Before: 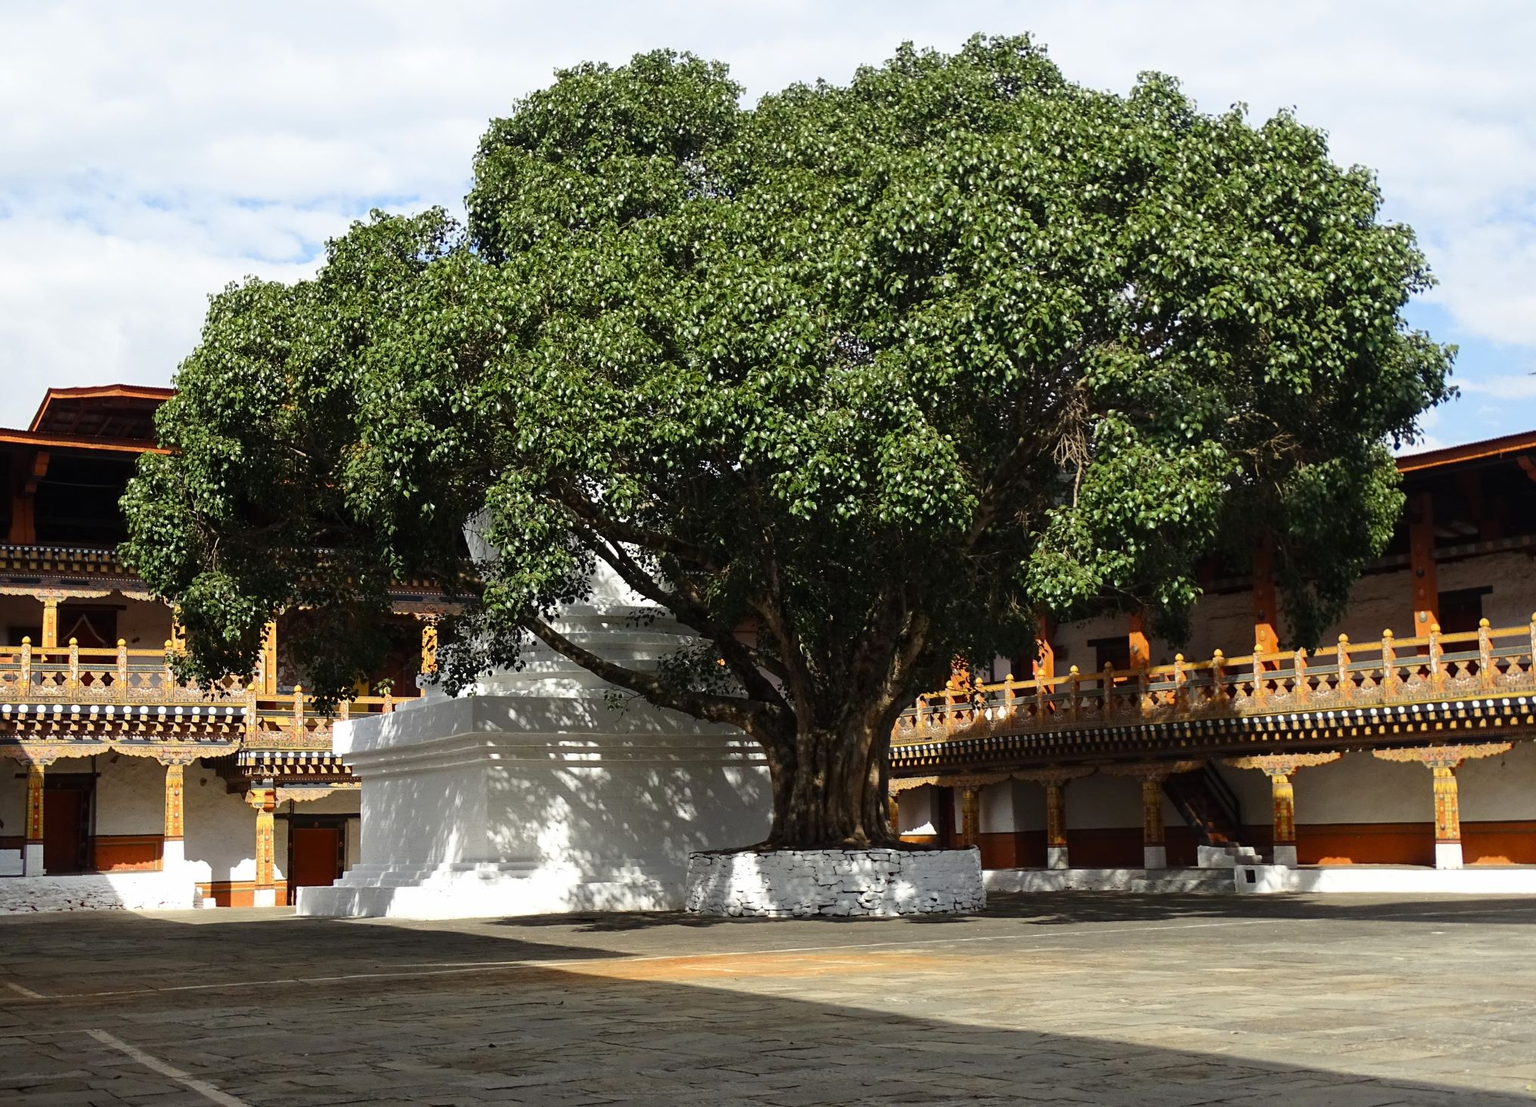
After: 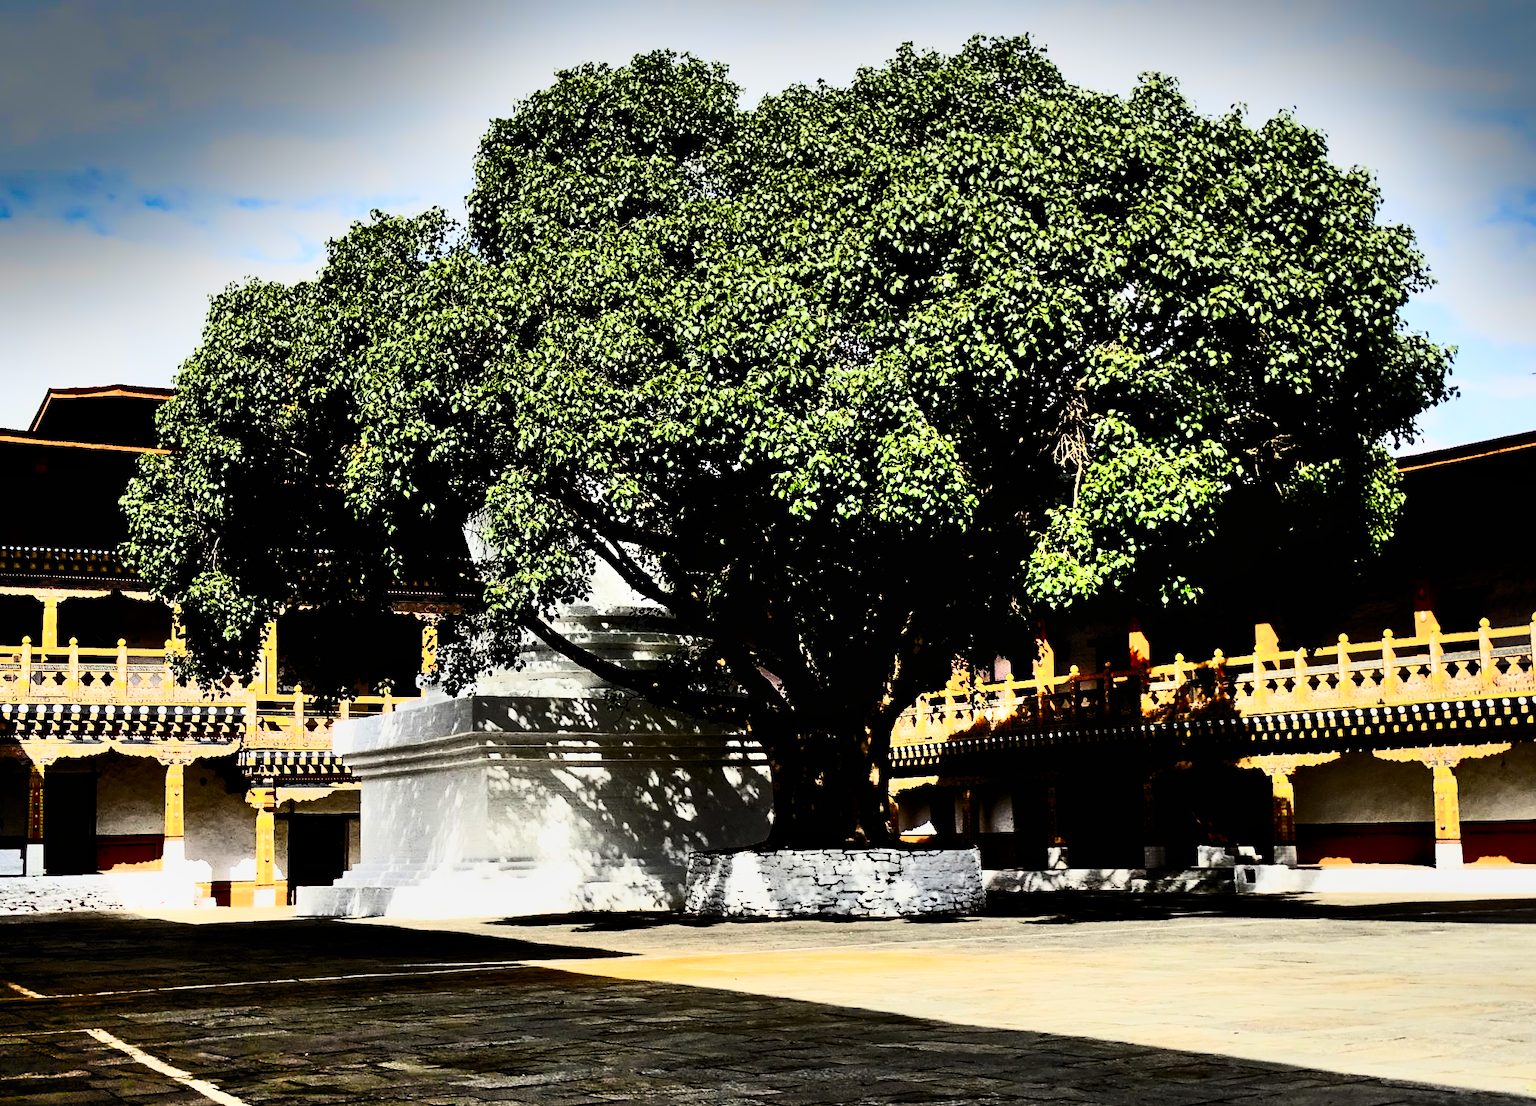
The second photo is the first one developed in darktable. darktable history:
color balance rgb: shadows lift › luminance -19.927%, linear chroma grading › global chroma 9.817%, perceptual saturation grading › global saturation 19.95%, global vibrance 14.423%
filmic rgb: black relative exposure -2.82 EV, white relative exposure 4.56 EV, hardness 1.77, contrast 1.249, iterations of high-quality reconstruction 0
shadows and highlights: radius 122.91, shadows 99.78, white point adjustment -3.11, highlights -99.3, soften with gaussian
contrast brightness saturation: contrast 0.922, brightness 0.203
